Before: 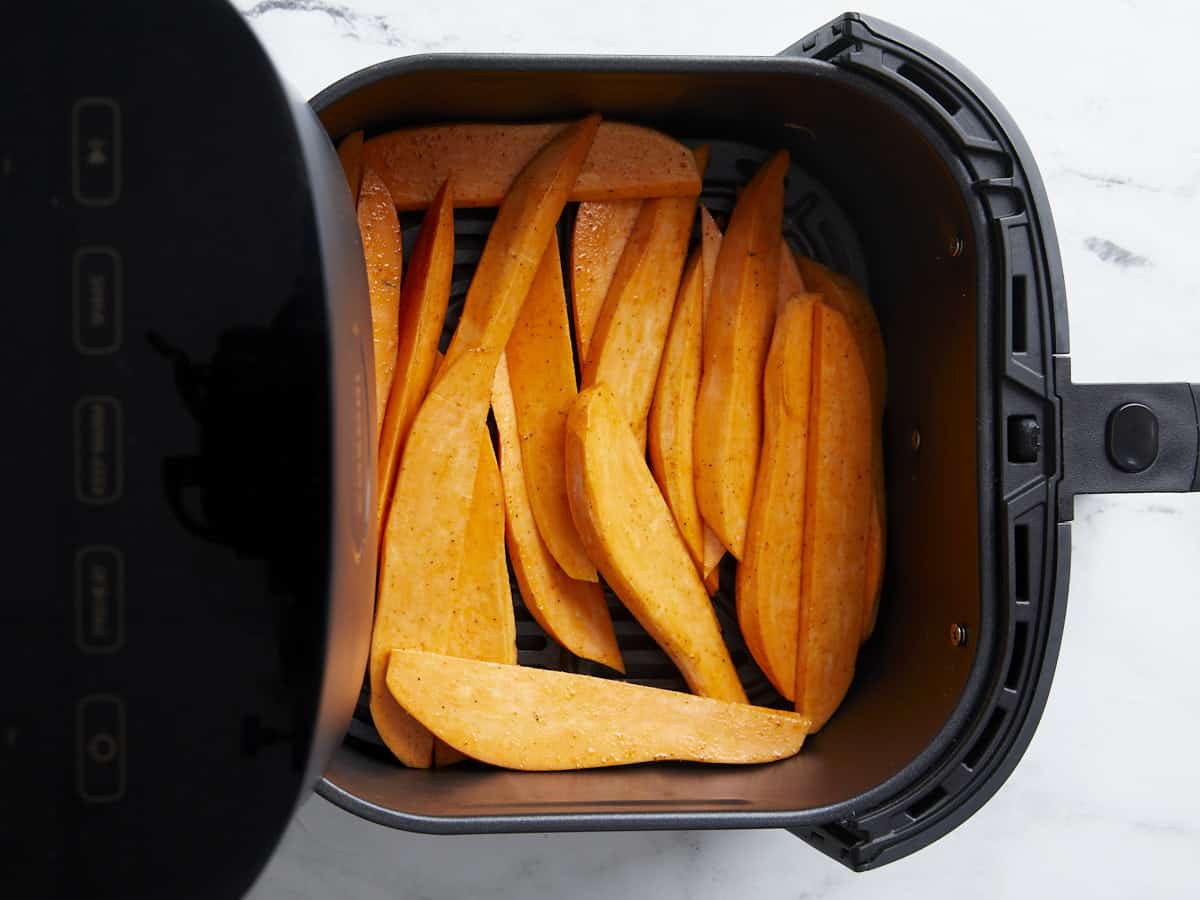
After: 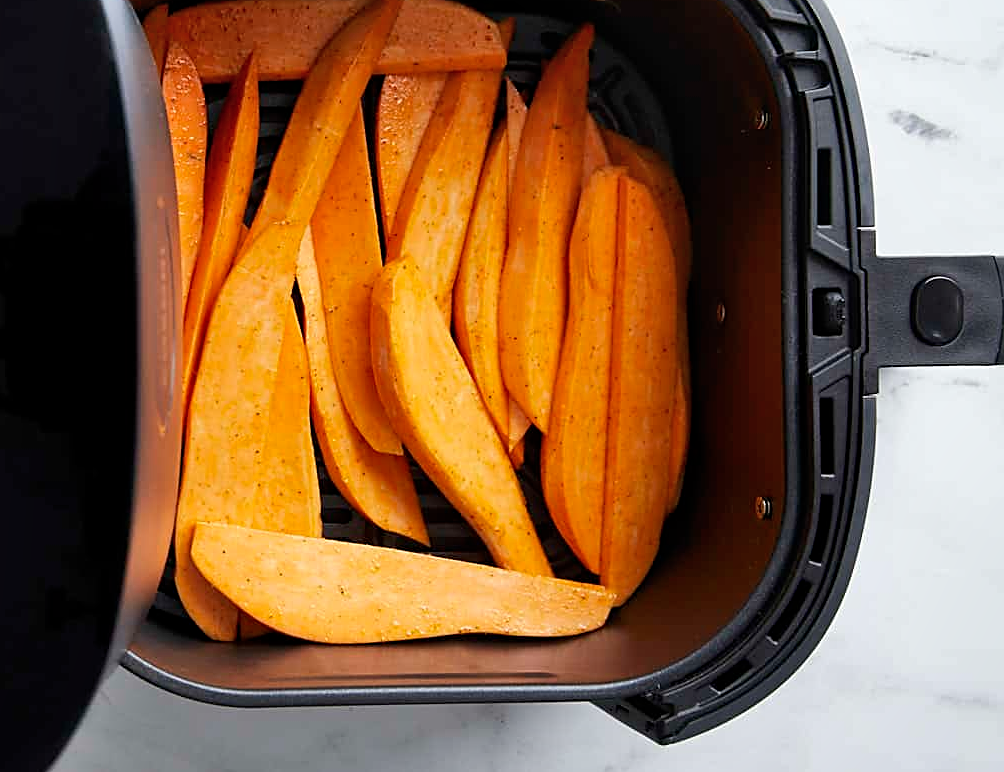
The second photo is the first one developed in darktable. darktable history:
shadows and highlights: low approximation 0.01, soften with gaussian
color calibration: gray › normalize channels true, illuminant same as pipeline (D50), adaptation none (bypass), x 0.331, y 0.334, temperature 5013.15 K, gamut compression 0.025
sharpen: on, module defaults
crop: left 16.309%, top 14.165%
